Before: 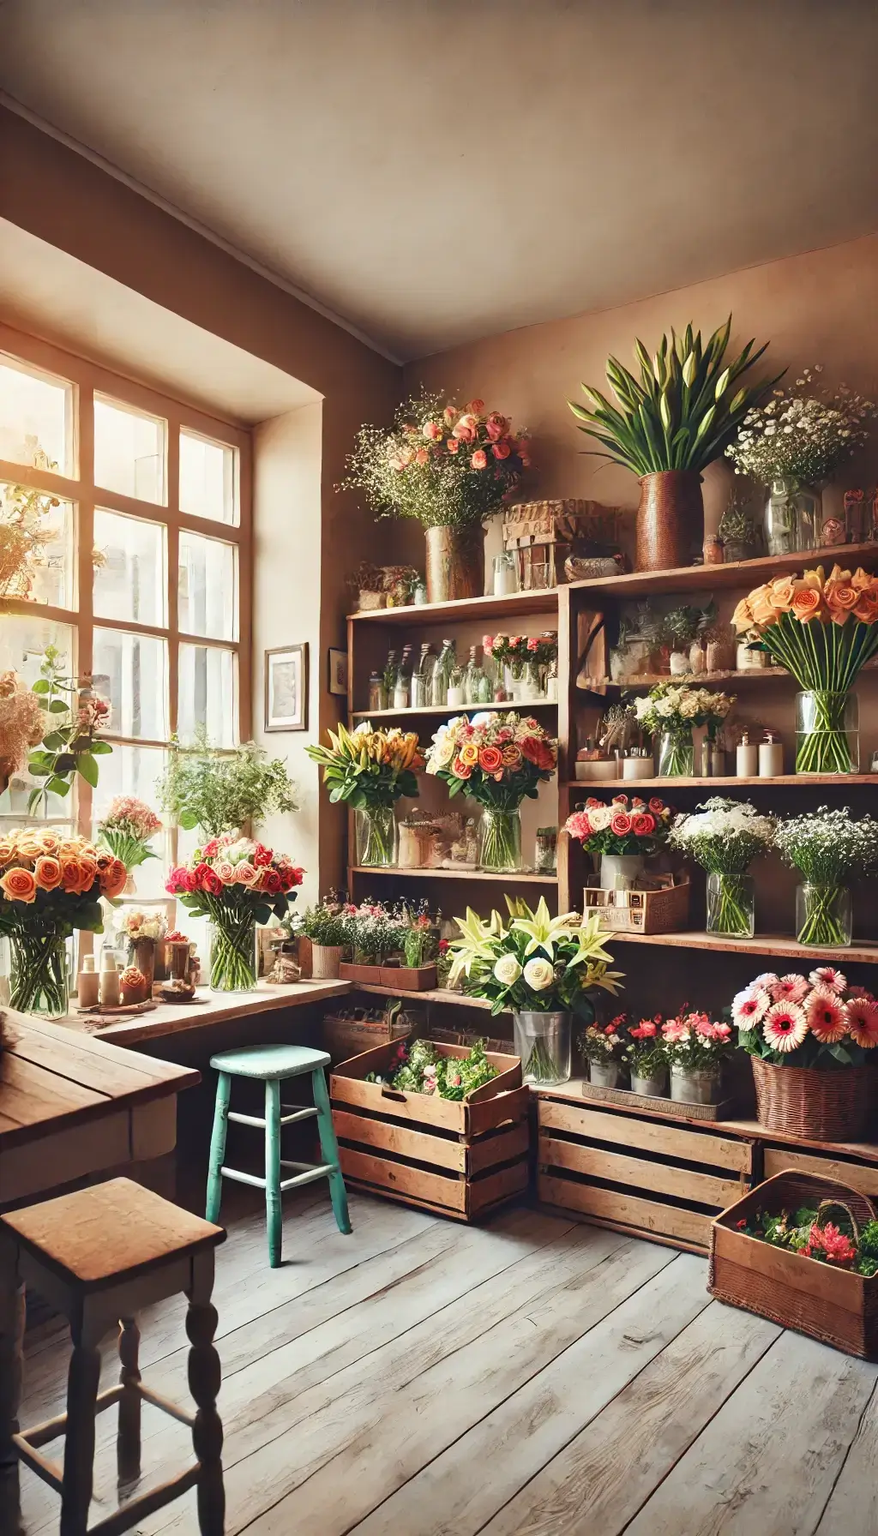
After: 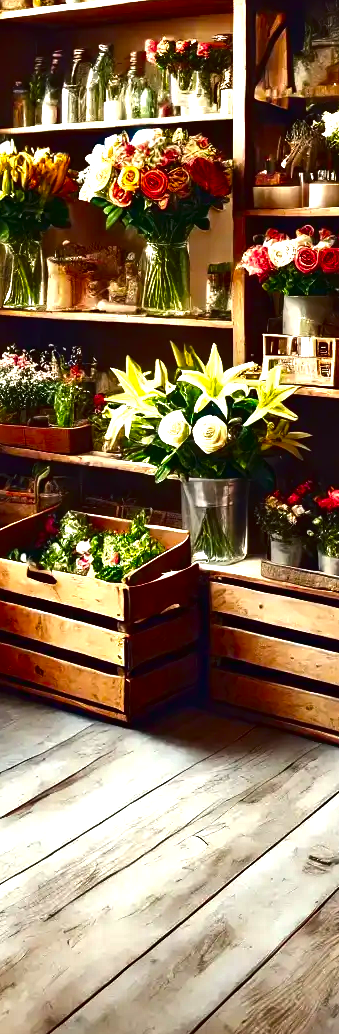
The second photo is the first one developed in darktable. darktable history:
color balance rgb: linear chroma grading › global chroma 15%, perceptual saturation grading › global saturation 30%
crop: left 40.878%, top 39.176%, right 25.993%, bottom 3.081%
exposure: exposure 0.766 EV, compensate highlight preservation false
contrast brightness saturation: brightness -0.52
